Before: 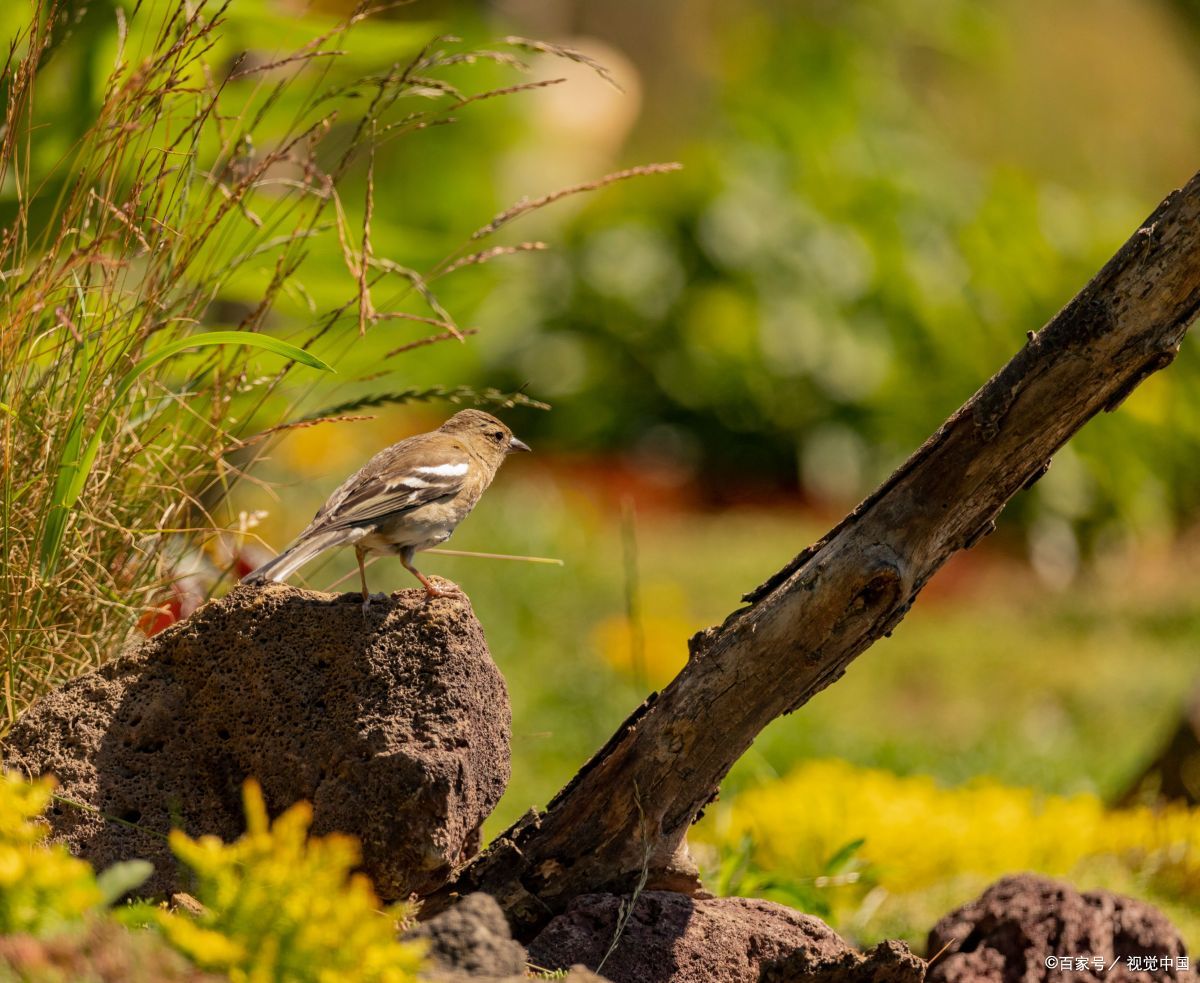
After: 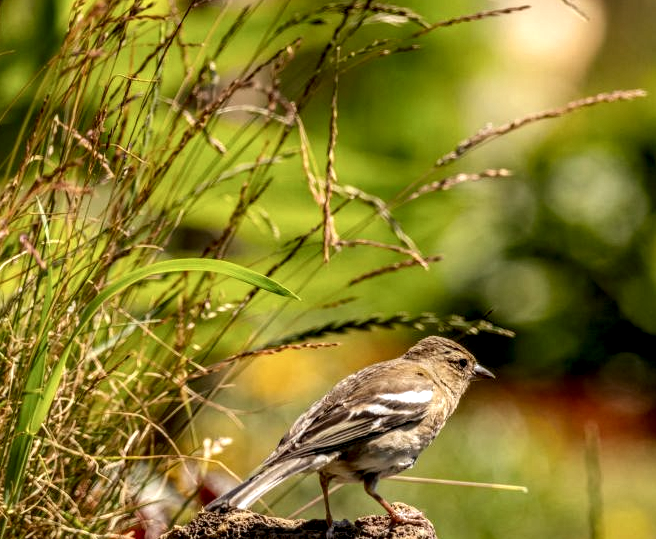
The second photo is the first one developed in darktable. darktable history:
white balance: red 0.974, blue 1.044
local contrast: highlights 19%, detail 186%
crop and rotate: left 3.047%, top 7.509%, right 42.236%, bottom 37.598%
